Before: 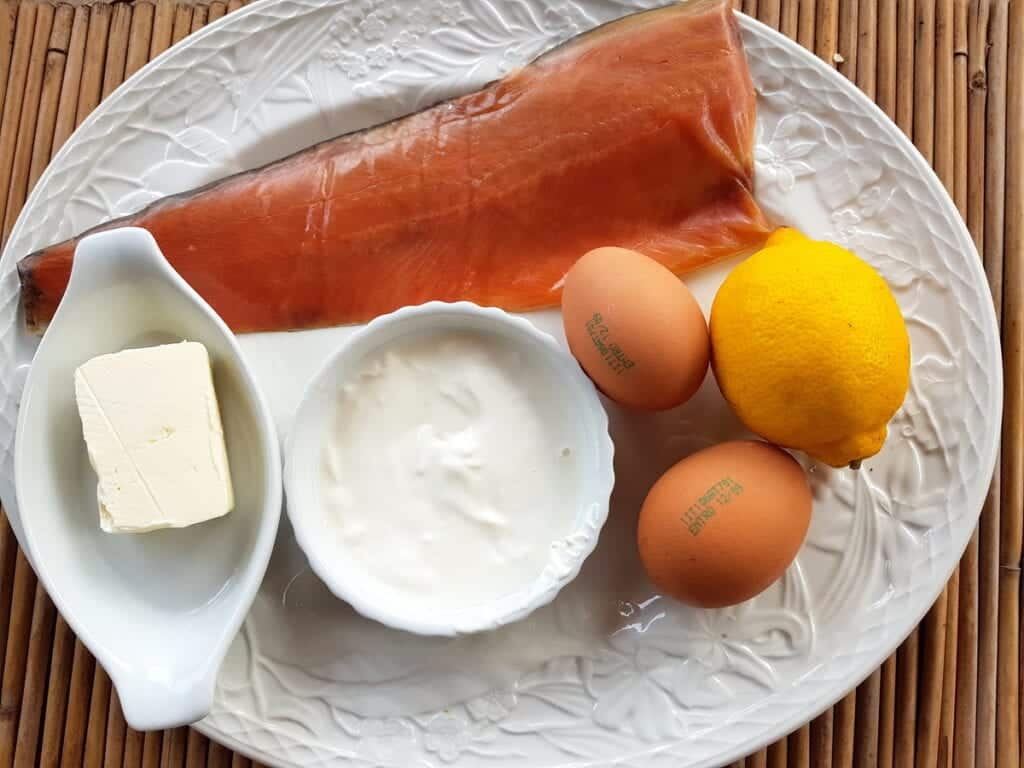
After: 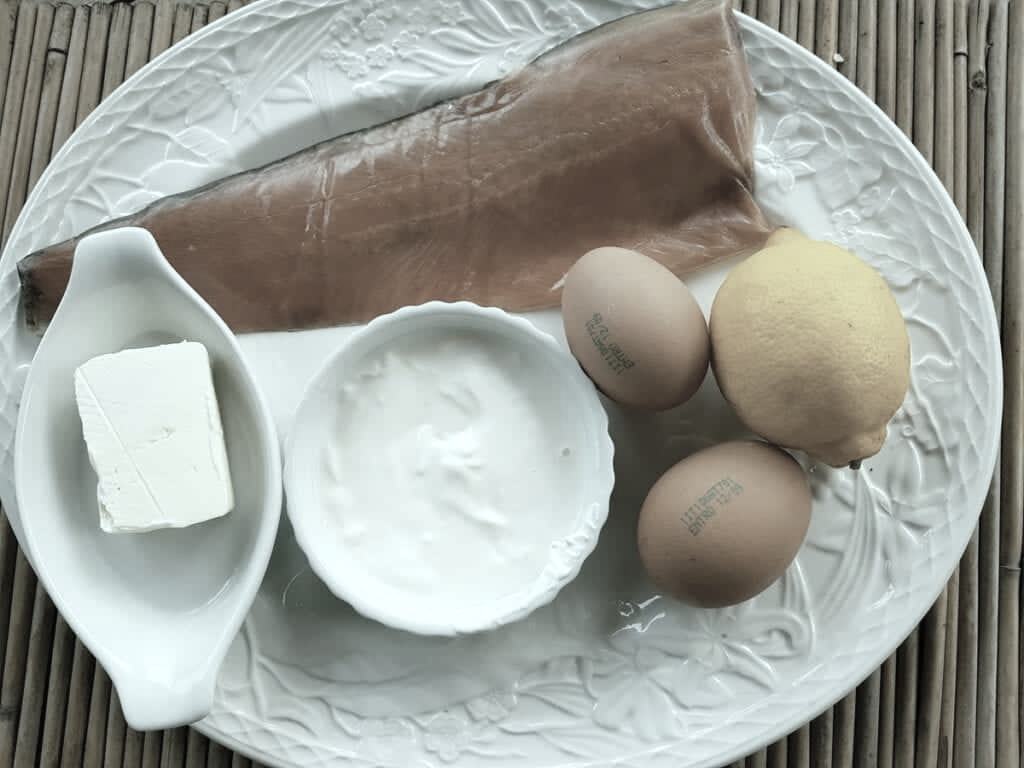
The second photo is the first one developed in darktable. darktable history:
color correction: saturation 0.2
color balance rgb: shadows lift › chroma 11.71%, shadows lift › hue 133.46°, power › chroma 2.15%, power › hue 166.83°, highlights gain › chroma 4%, highlights gain › hue 200.2°, perceptual saturation grading › global saturation 18.05%
